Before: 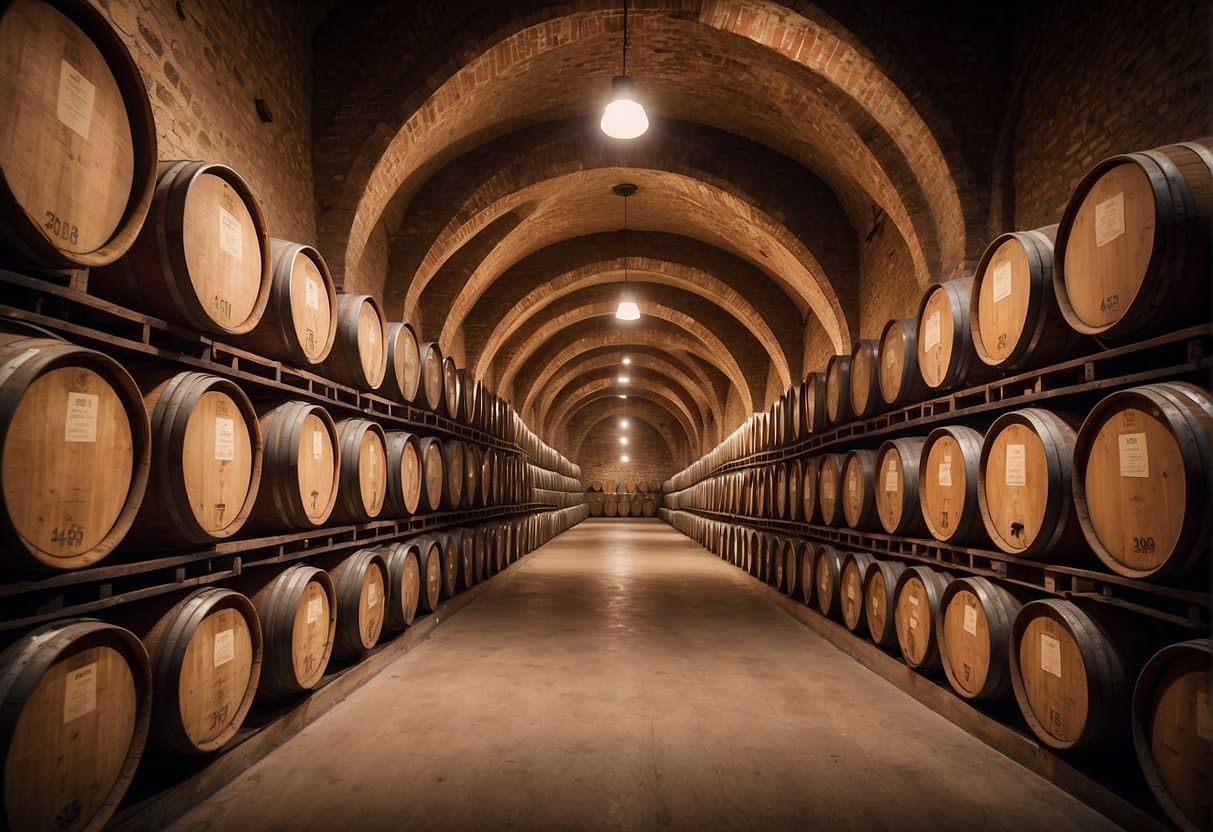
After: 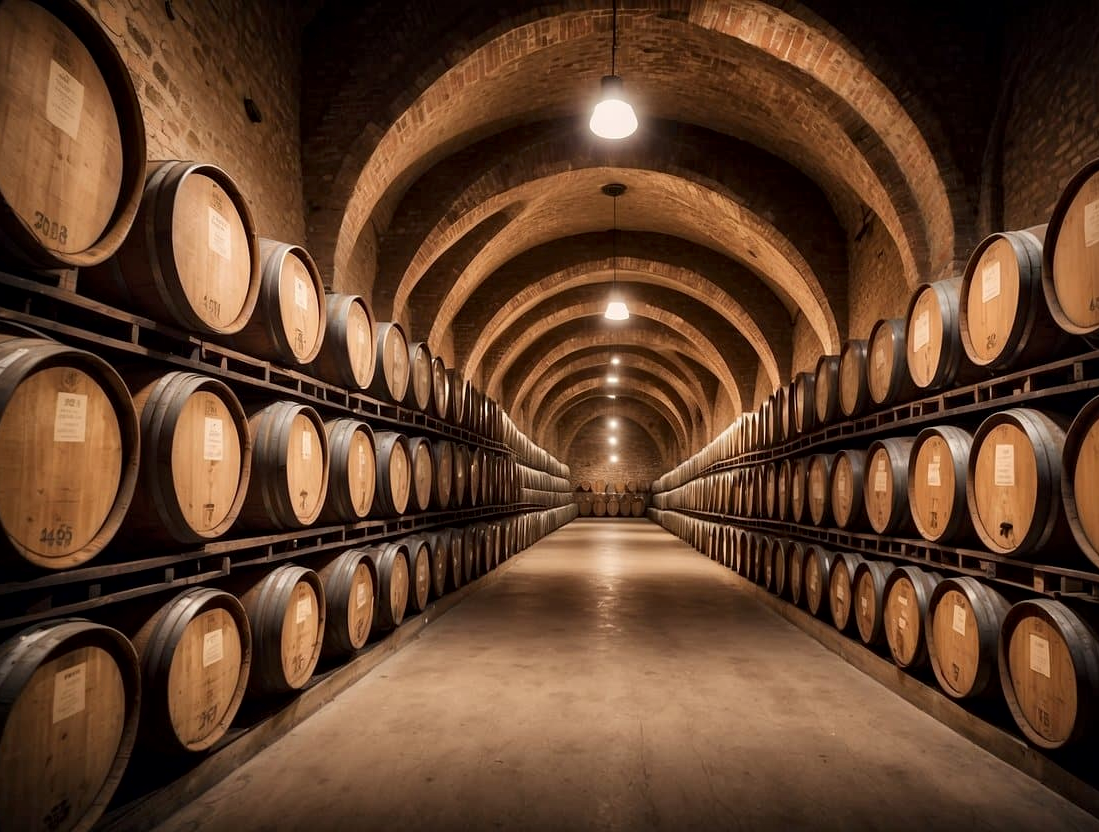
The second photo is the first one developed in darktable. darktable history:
crop and rotate: left 0.963%, right 8.366%
local contrast: mode bilateral grid, contrast 19, coarseness 51, detail 144%, midtone range 0.2
